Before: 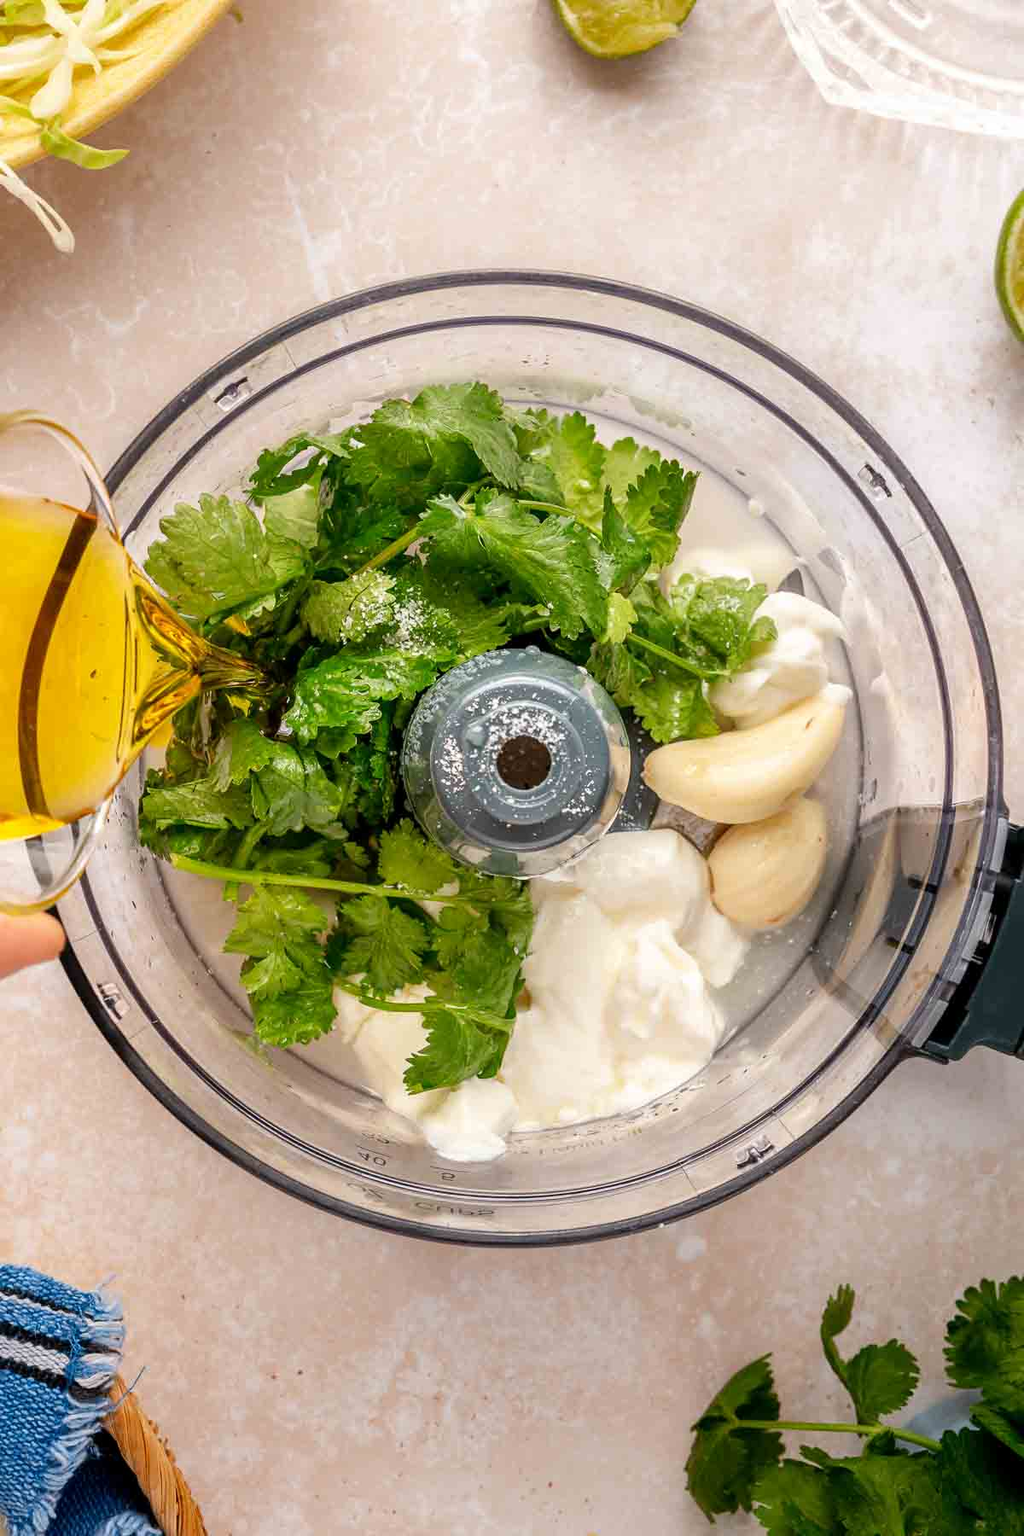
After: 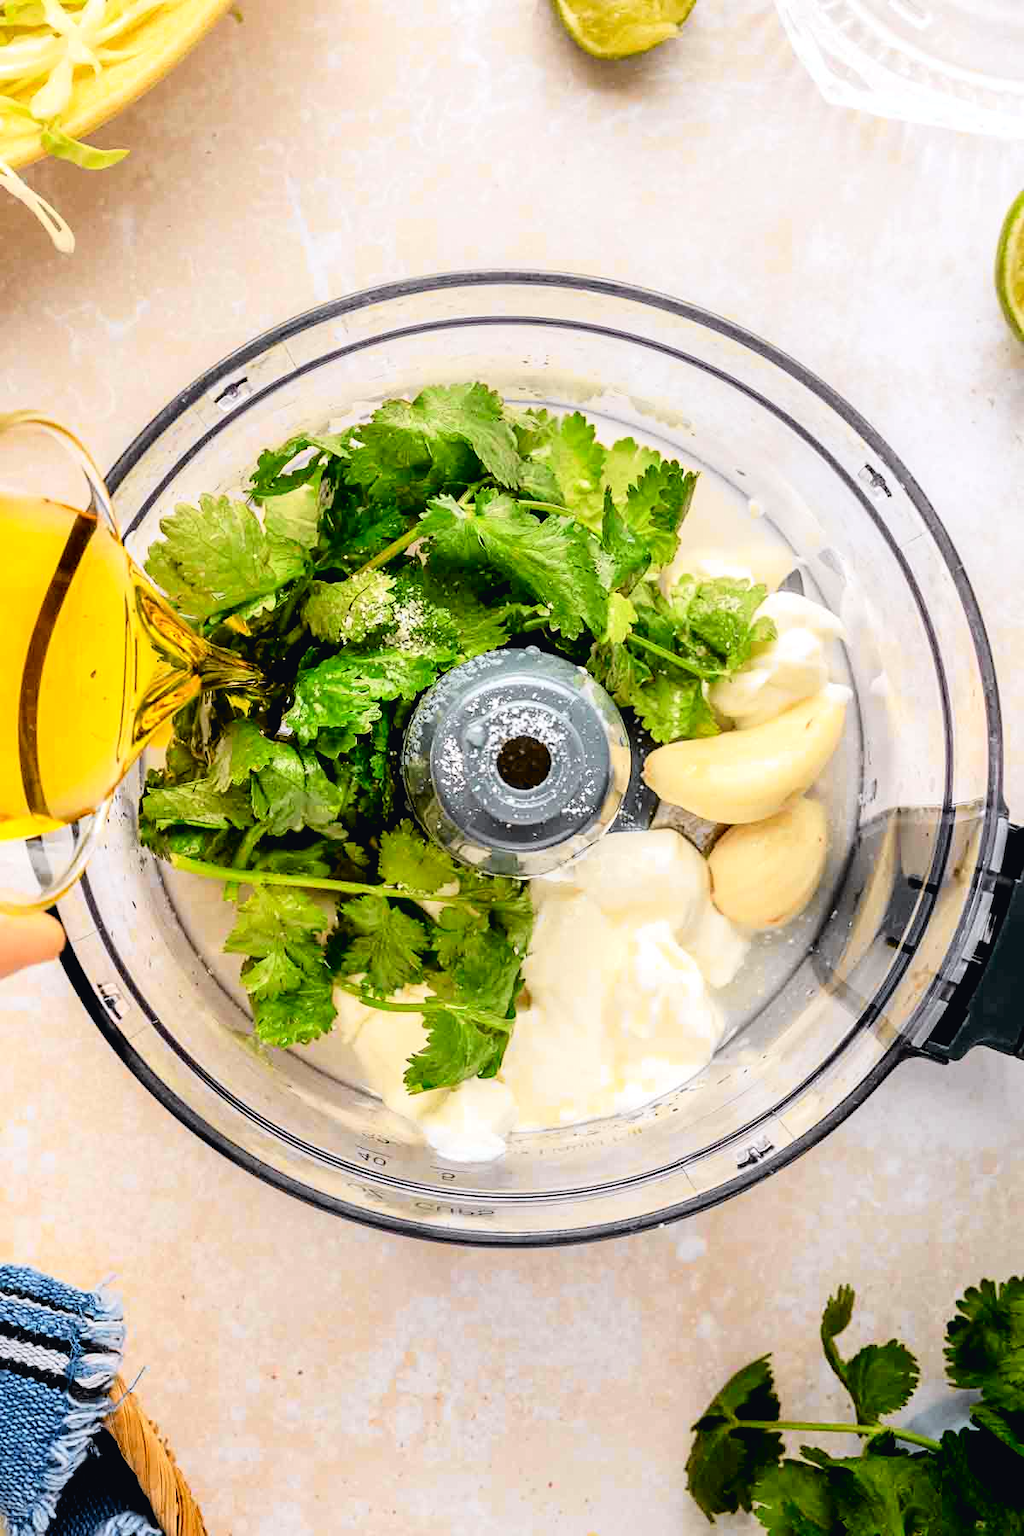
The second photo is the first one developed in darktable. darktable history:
tone curve: curves: ch0 [(0, 0.023) (0.104, 0.058) (0.21, 0.162) (0.469, 0.524) (0.579, 0.65) (0.725, 0.8) (0.858, 0.903) (1, 0.974)]; ch1 [(0, 0) (0.414, 0.395) (0.447, 0.447) (0.502, 0.501) (0.521, 0.512) (0.566, 0.566) (0.618, 0.61) (0.654, 0.642) (1, 1)]; ch2 [(0, 0) (0.369, 0.388) (0.437, 0.453) (0.492, 0.485) (0.524, 0.508) (0.553, 0.566) (0.583, 0.608) (1, 1)], color space Lab, independent channels, preserve colors none
rgb levels: levels [[0.01, 0.419, 0.839], [0, 0.5, 1], [0, 0.5, 1]]
